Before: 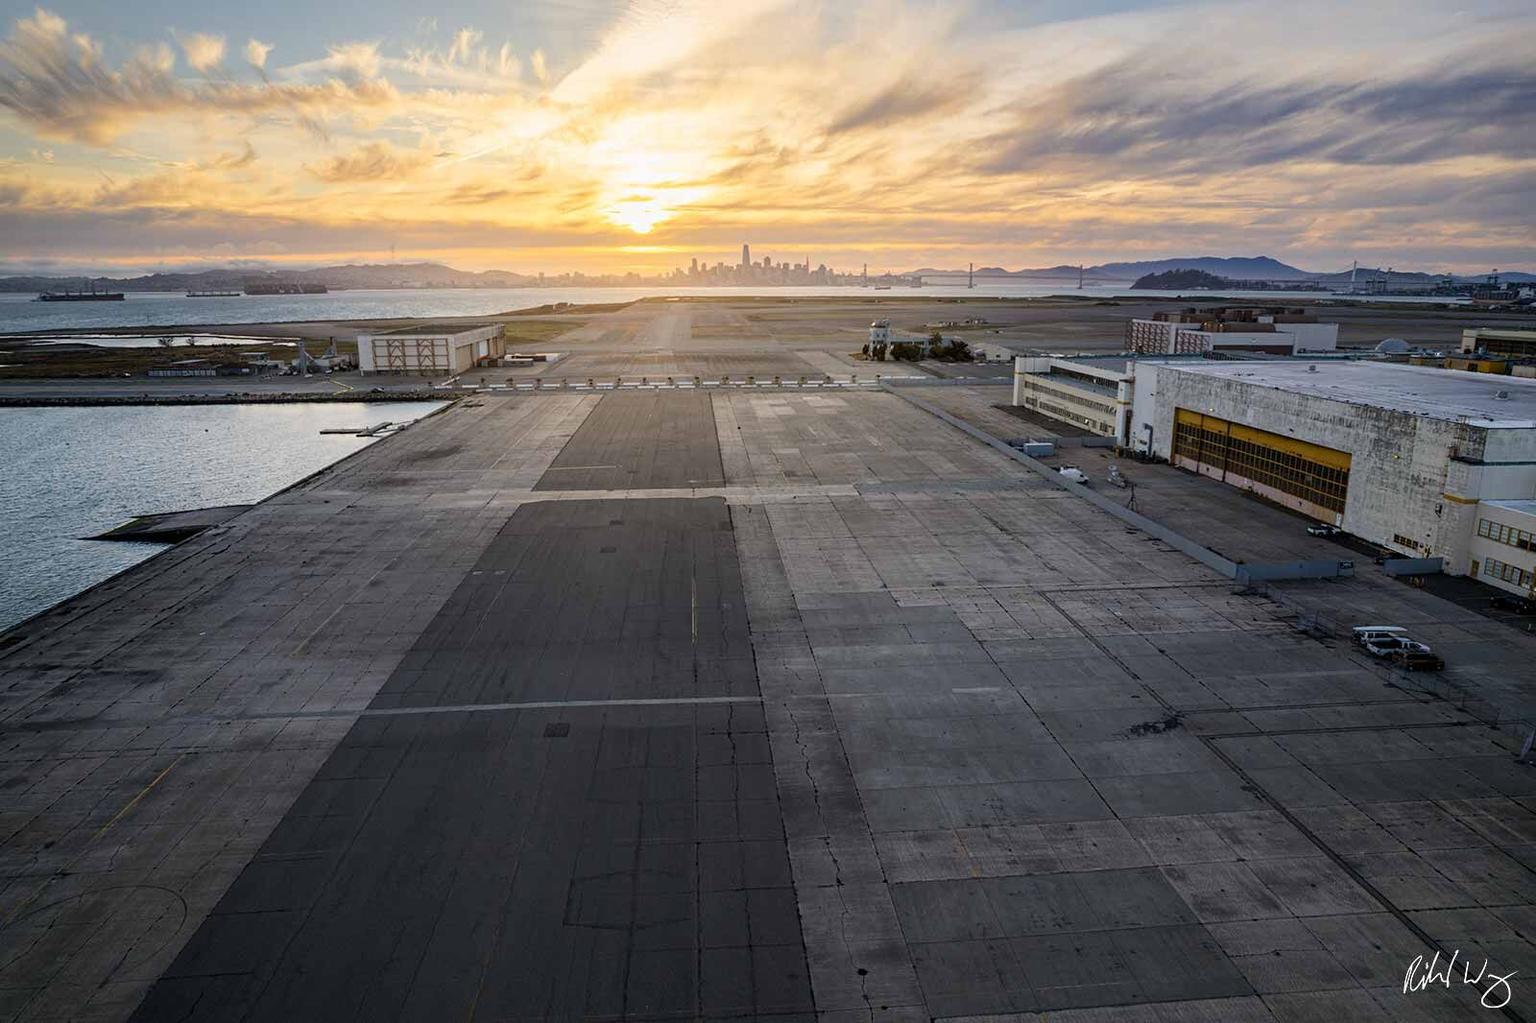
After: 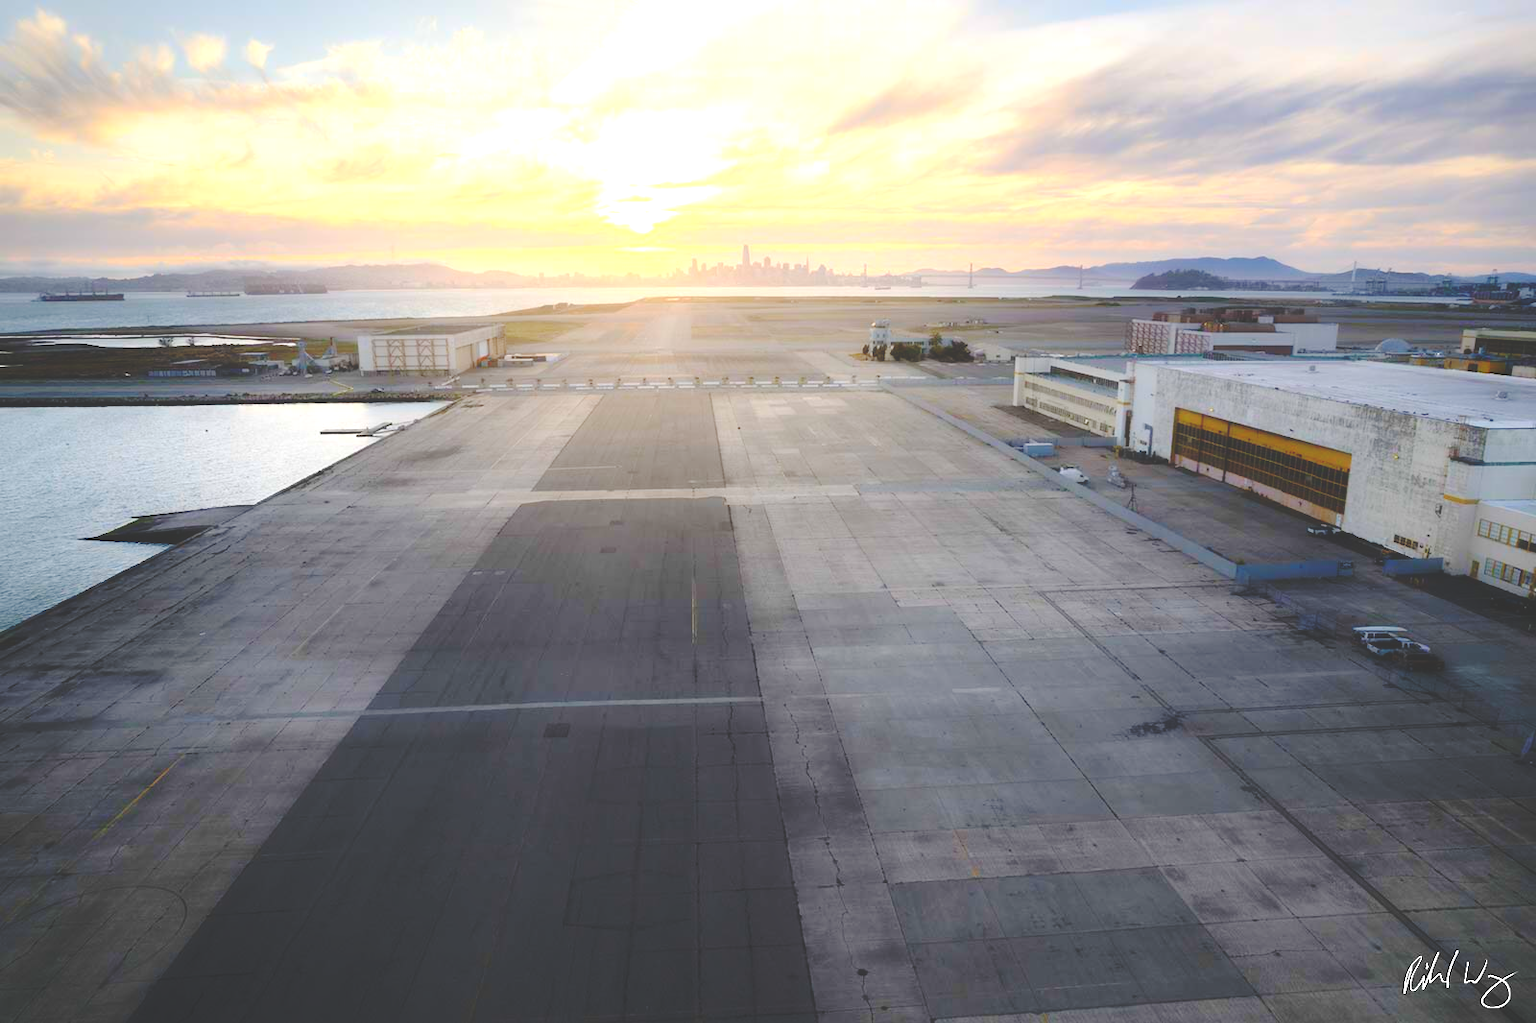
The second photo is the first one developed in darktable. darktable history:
exposure: black level correction 0, exposure 0.895 EV, compensate highlight preservation false
base curve: curves: ch0 [(0, 0.024) (0.055, 0.065) (0.121, 0.166) (0.236, 0.319) (0.693, 0.726) (1, 1)], exposure shift 0.01, preserve colors none
contrast equalizer: y [[0.5, 0.542, 0.583, 0.625, 0.667, 0.708], [0.5 ×6], [0.5 ×6], [0 ×6], [0 ×6]], mix -1
